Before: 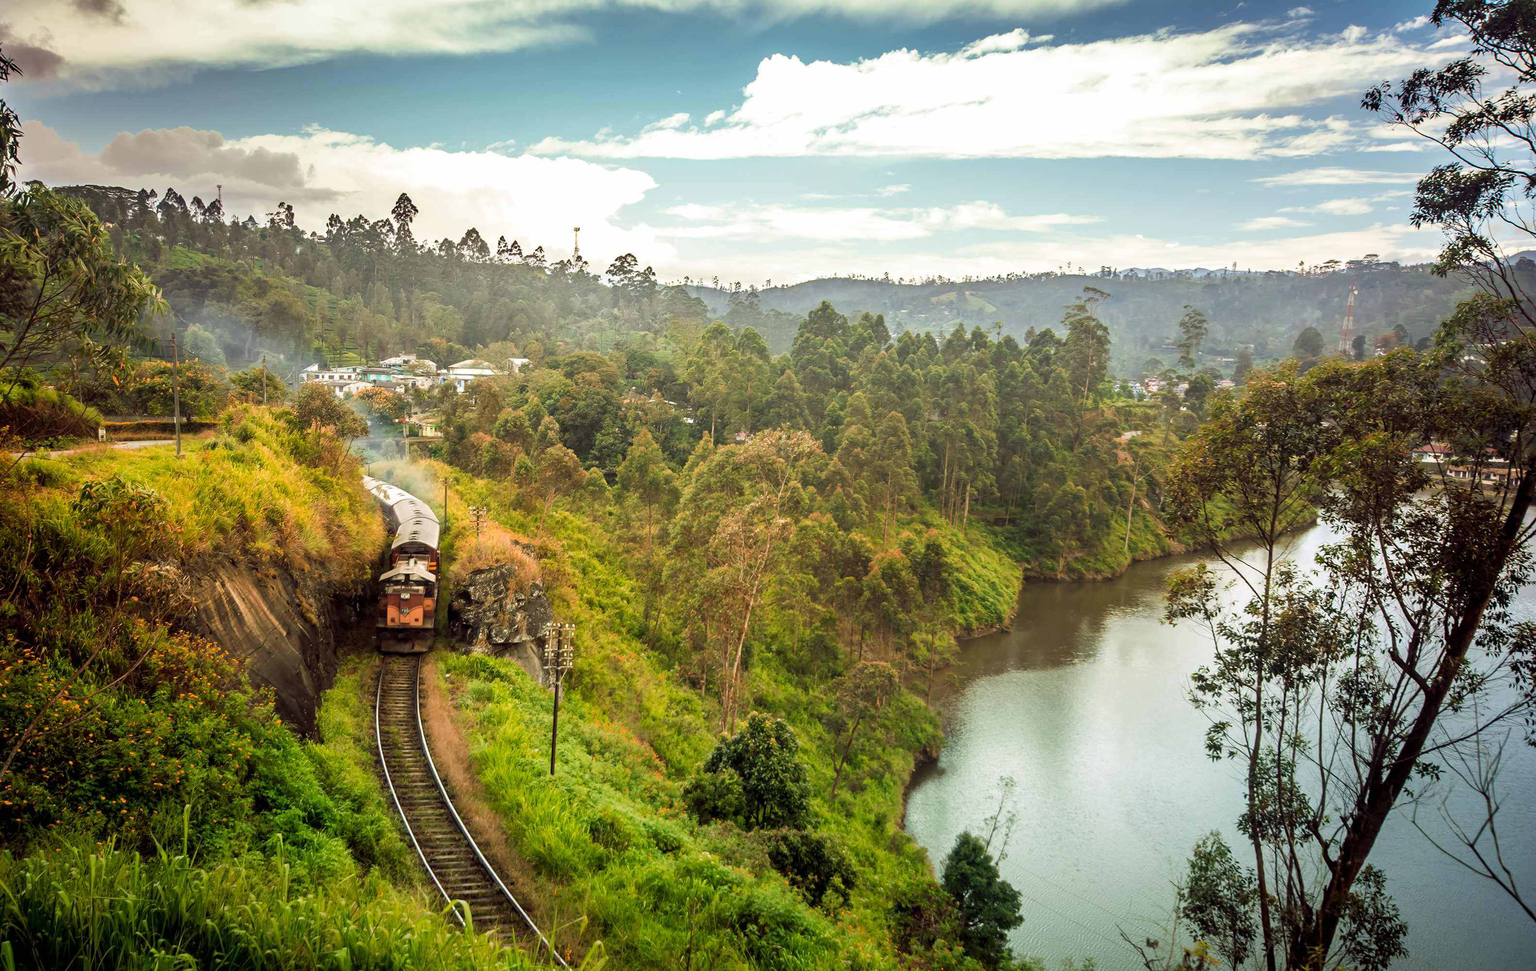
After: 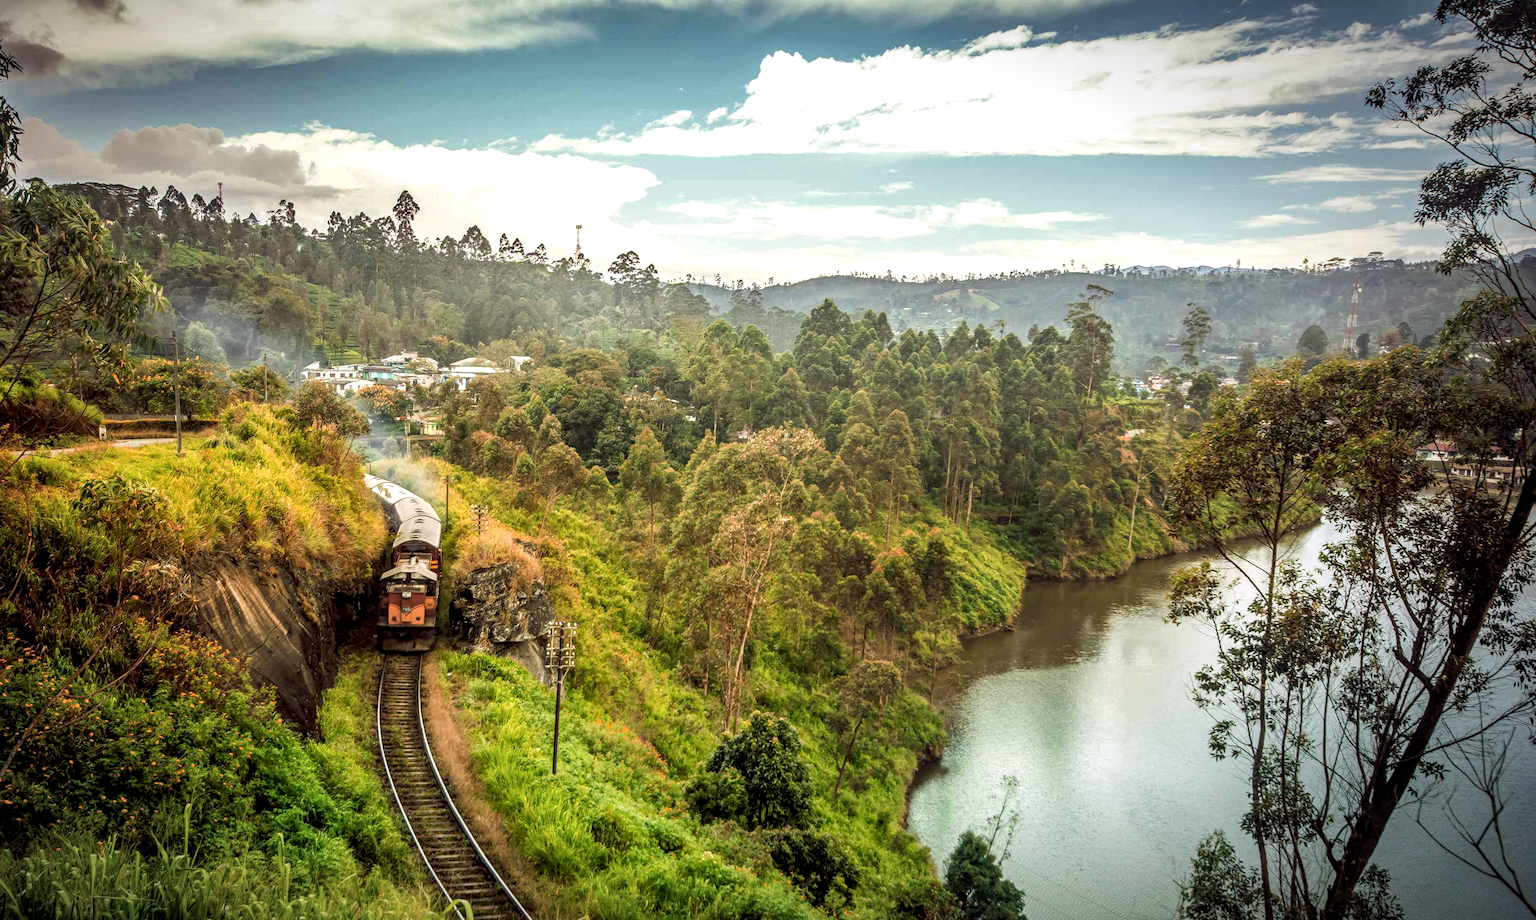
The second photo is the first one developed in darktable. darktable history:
crop: top 0.387%, right 0.26%, bottom 5.066%
vignetting: fall-off start 86.71%, brightness -0.576, saturation -0.253, center (-0.148, 0.011), automatic ratio true
local contrast: highlights 62%, detail 143%, midtone range 0.429
